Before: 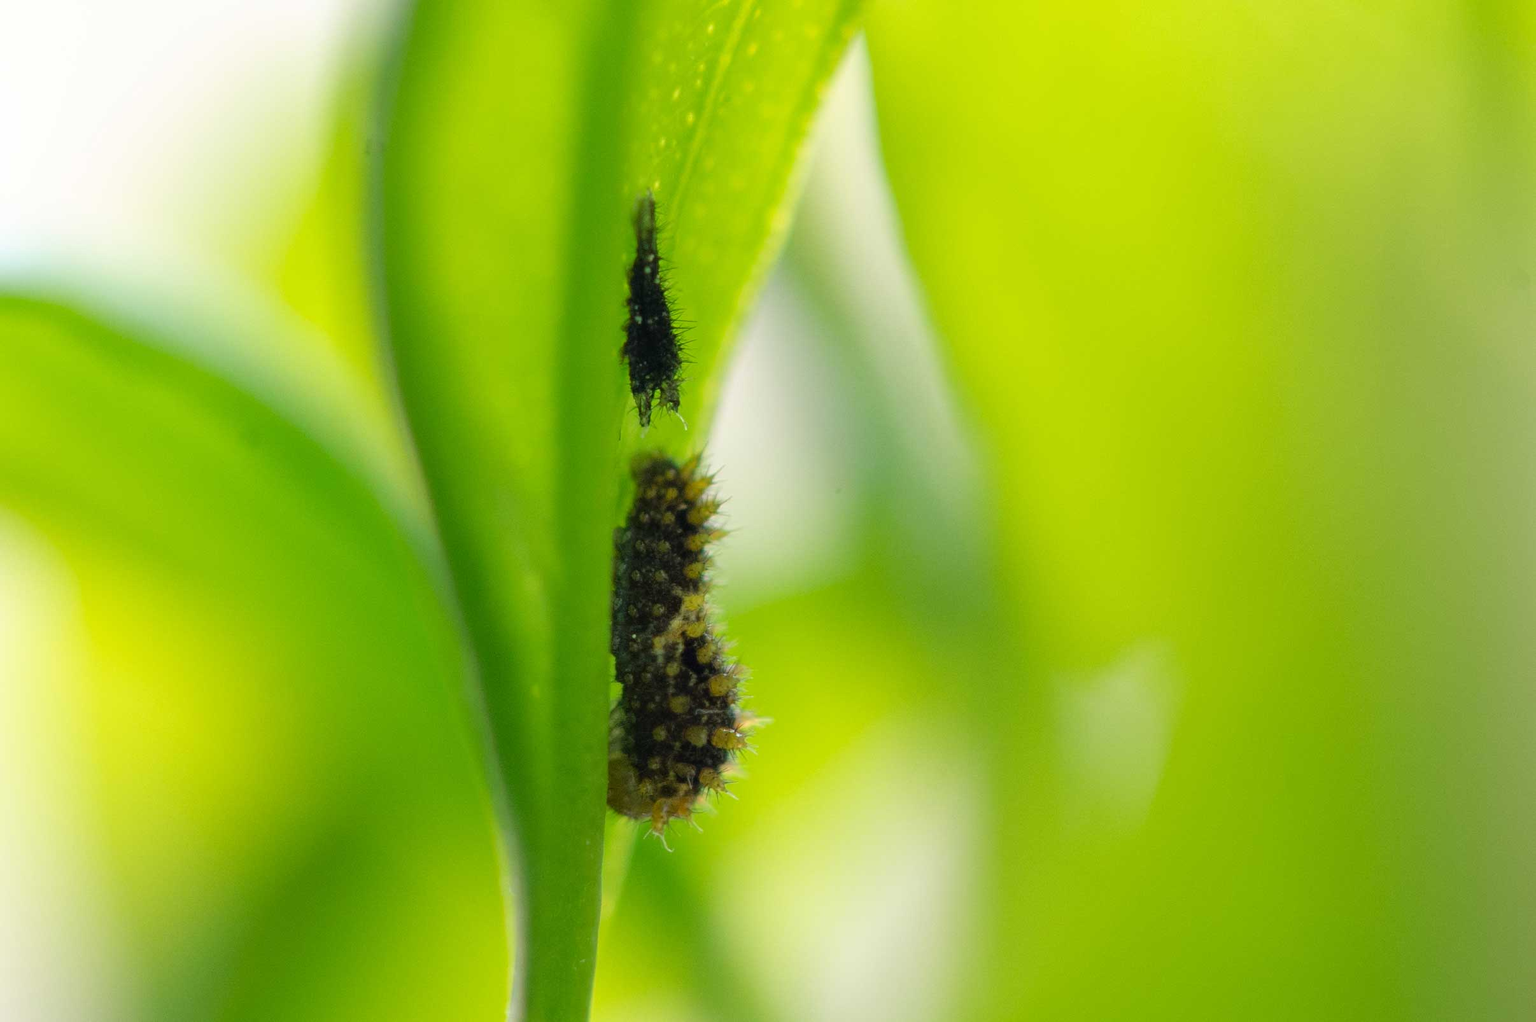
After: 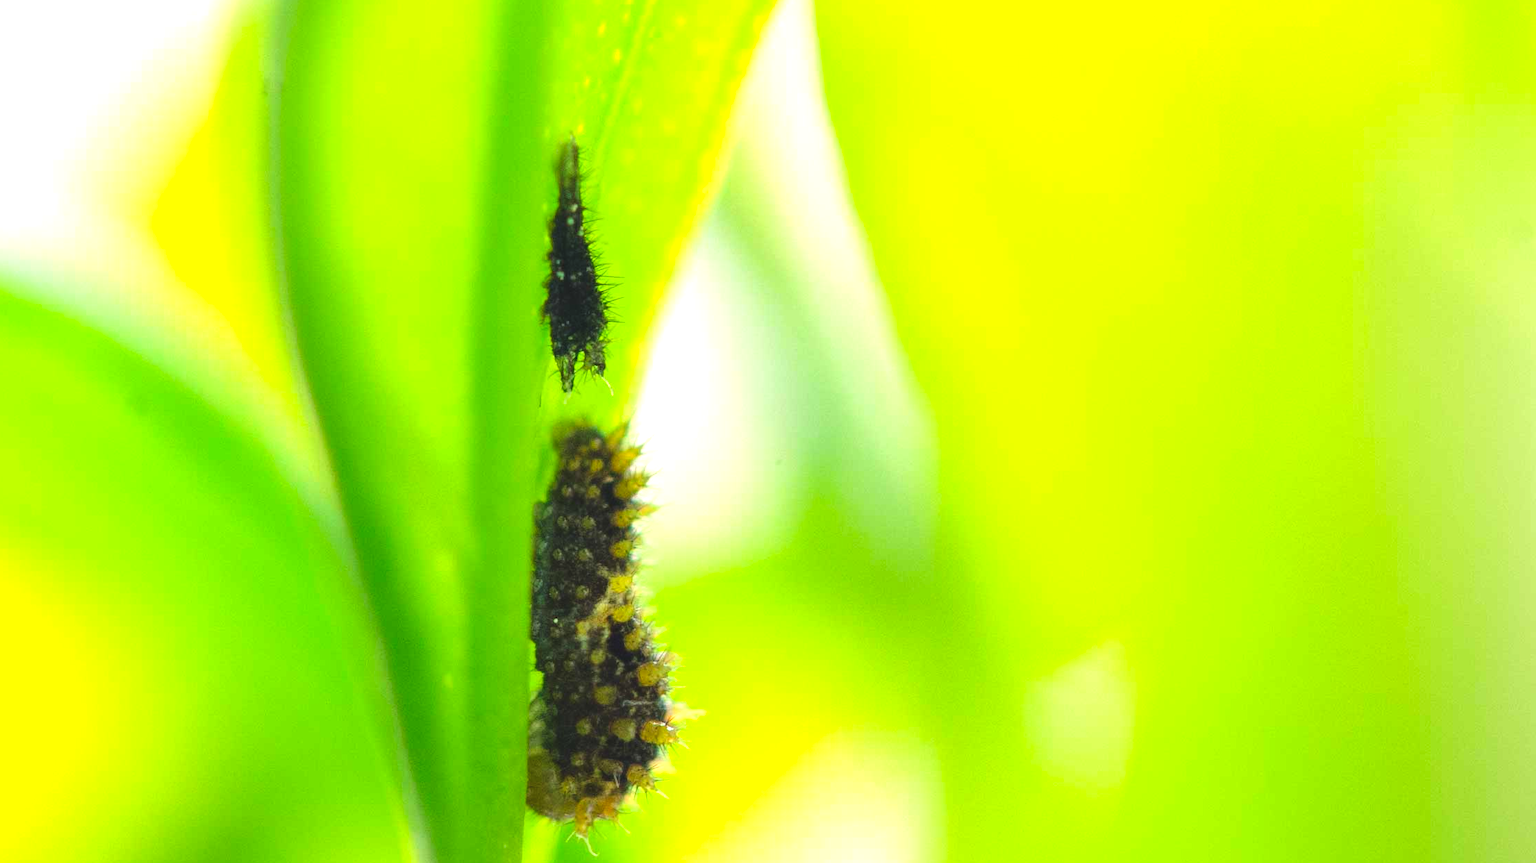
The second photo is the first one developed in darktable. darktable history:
crop: left 8.155%, top 6.611%, bottom 15.385%
exposure: black level correction -0.005, exposure 1.002 EV, compensate highlight preservation false
contrast brightness saturation: contrast 0.08, saturation 0.2
